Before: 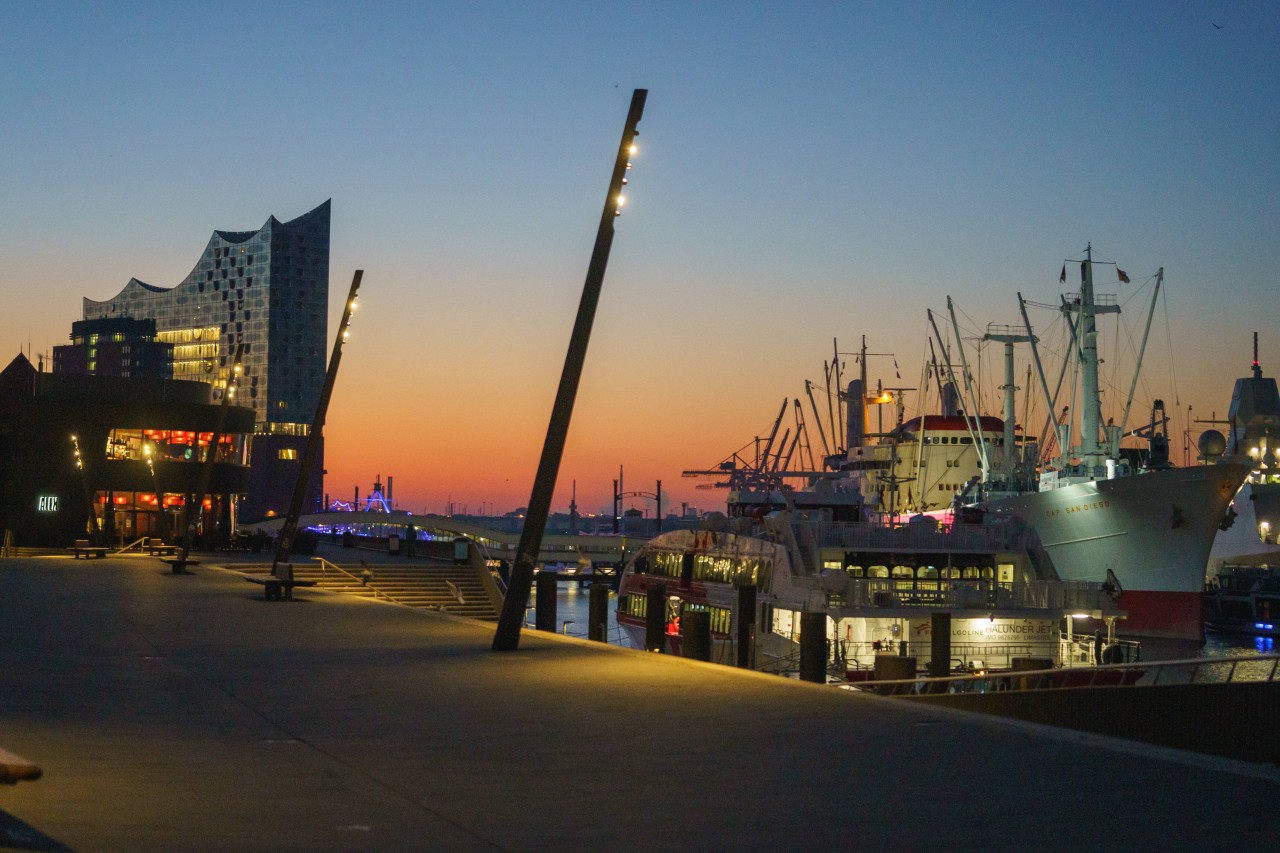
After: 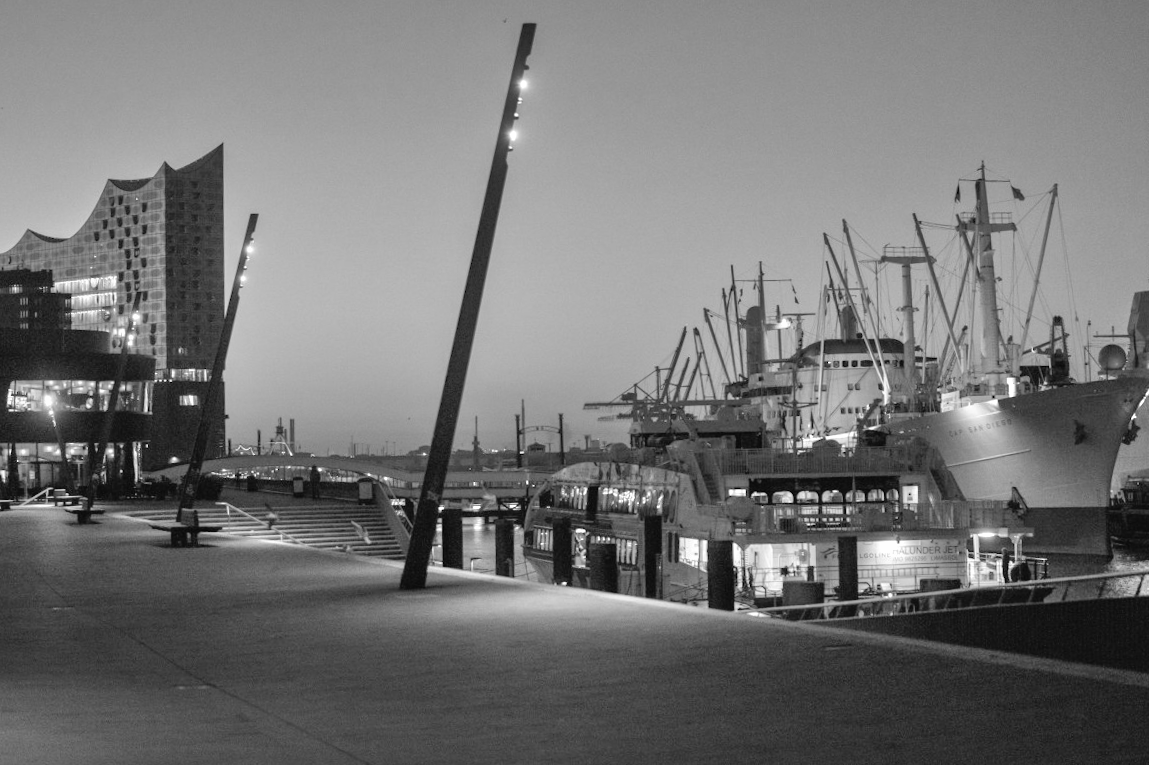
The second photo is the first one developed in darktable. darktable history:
monochrome: on, module defaults
crop and rotate: angle 1.96°, left 5.673%, top 5.673%
shadows and highlights: low approximation 0.01, soften with gaussian
tone equalizer: -7 EV 0.15 EV, -6 EV 0.6 EV, -5 EV 1.15 EV, -4 EV 1.33 EV, -3 EV 1.15 EV, -2 EV 0.6 EV, -1 EV 0.15 EV, mask exposure compensation -0.5 EV
